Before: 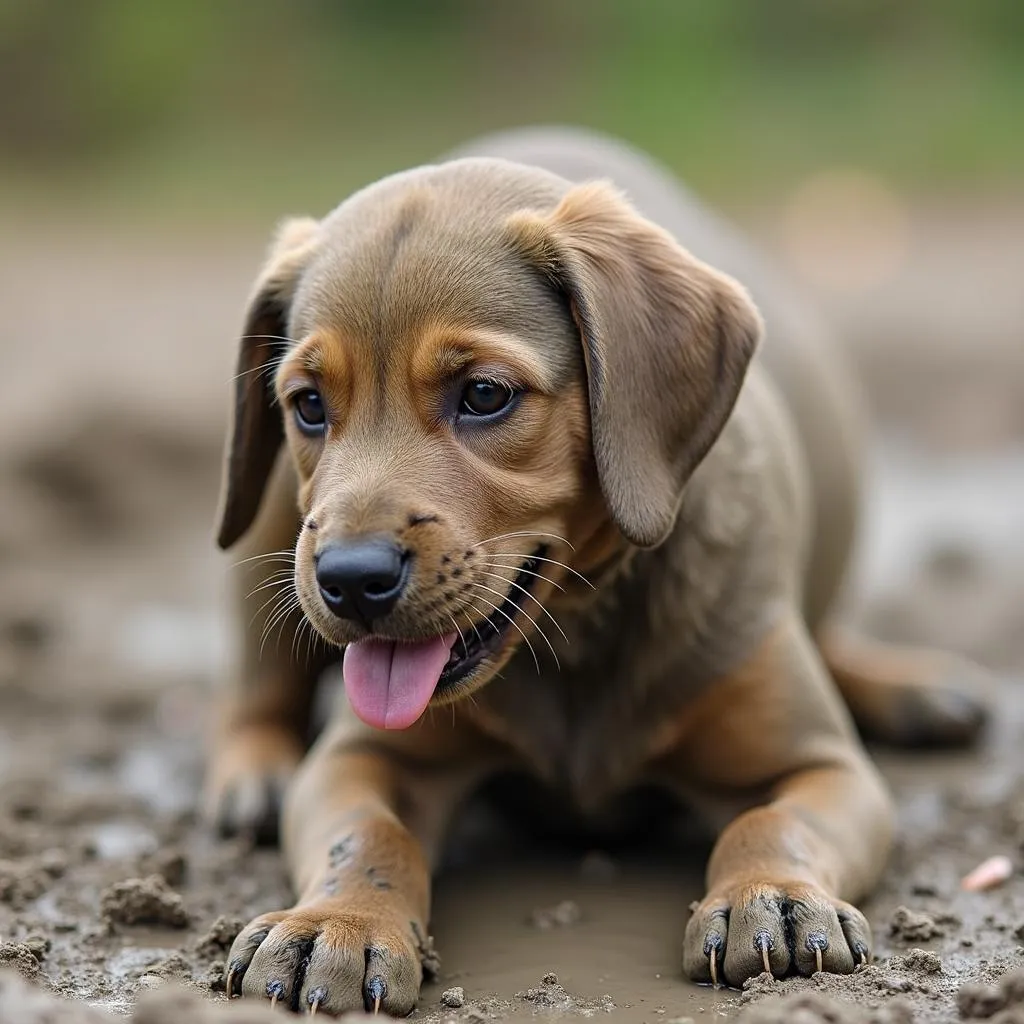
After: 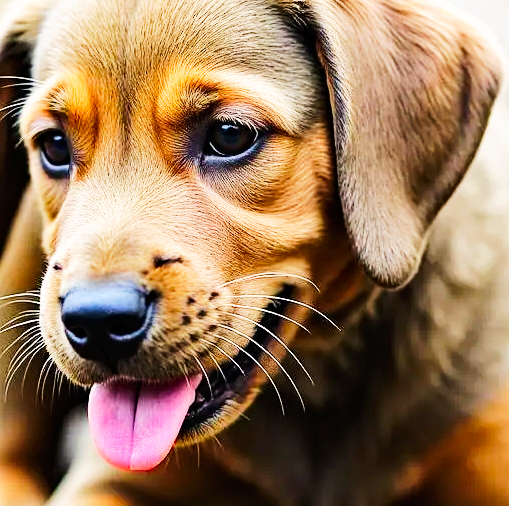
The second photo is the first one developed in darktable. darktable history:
crop: left 24.969%, top 25.326%, right 25.233%, bottom 25.181%
haze removal: compatibility mode true, adaptive false
base curve: curves: ch0 [(0, 0) (0.007, 0.004) (0.027, 0.03) (0.046, 0.07) (0.207, 0.54) (0.442, 0.872) (0.673, 0.972) (1, 1)], preserve colors none
tone curve: curves: ch0 [(0, 0) (0.239, 0.248) (0.508, 0.606) (0.828, 0.878) (1, 1)]; ch1 [(0, 0) (0.401, 0.42) (0.442, 0.47) (0.492, 0.498) (0.511, 0.516) (0.555, 0.586) (0.681, 0.739) (1, 1)]; ch2 [(0, 0) (0.411, 0.433) (0.5, 0.504) (0.545, 0.574) (1, 1)], color space Lab, linked channels
contrast brightness saturation: saturation 0.103
